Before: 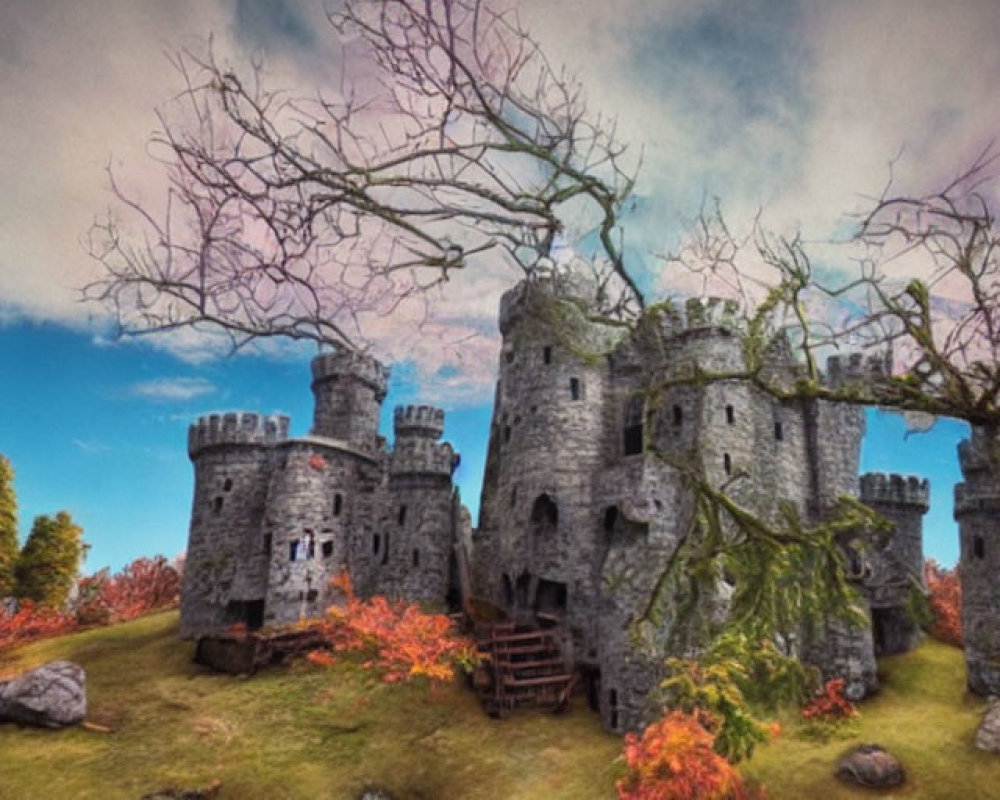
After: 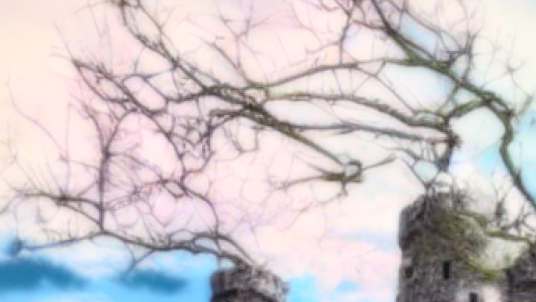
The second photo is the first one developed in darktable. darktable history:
bloom: size 0%, threshold 54.82%, strength 8.31%
crop: left 10.121%, top 10.631%, right 36.218%, bottom 51.526%
